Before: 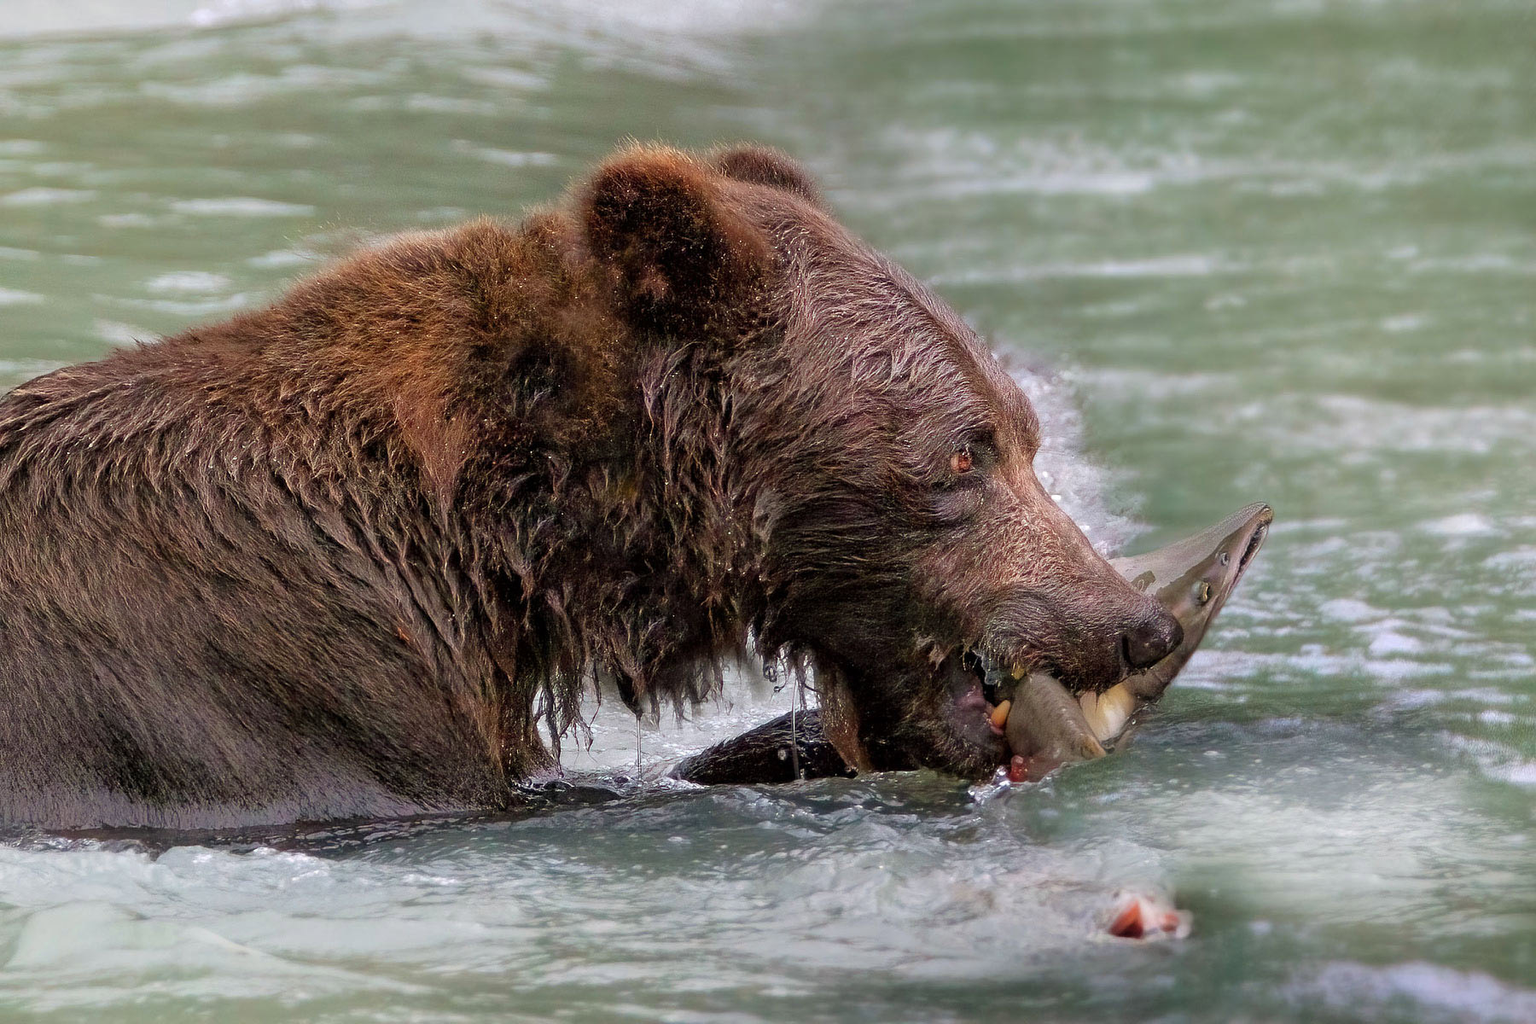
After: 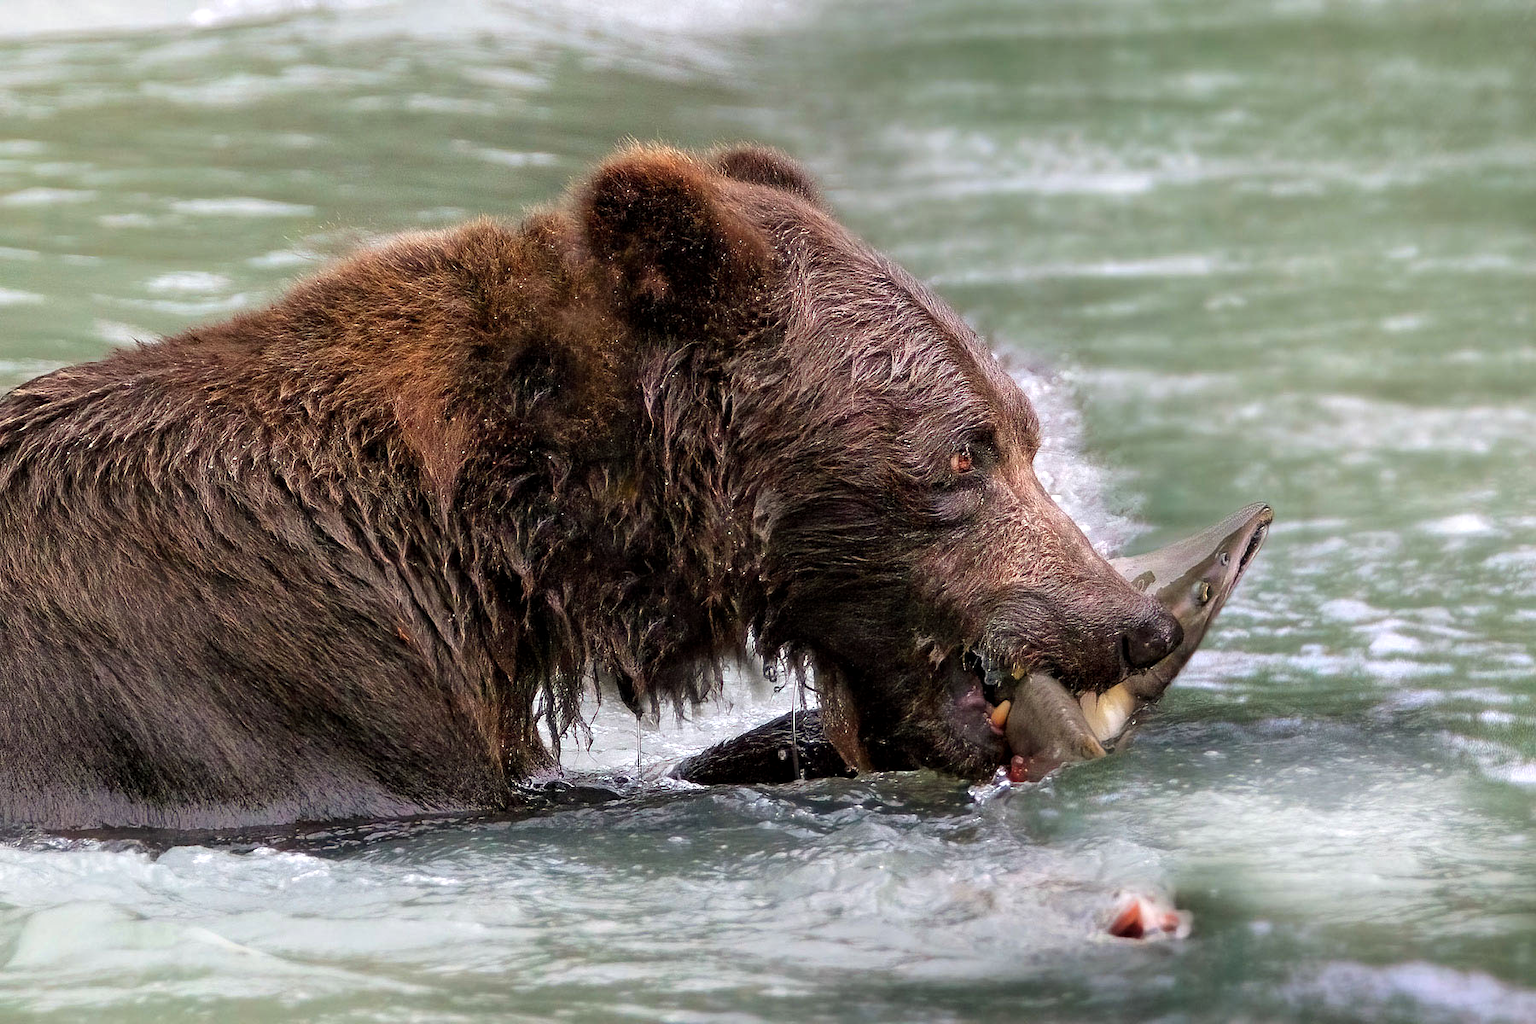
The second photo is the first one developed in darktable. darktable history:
contrast equalizer: y [[0.439, 0.44, 0.442, 0.457, 0.493, 0.498], [0.5 ×6], [0.5 ×6], [0 ×6], [0 ×6]], mix -0.182
tone equalizer: -8 EV -0.403 EV, -7 EV -0.387 EV, -6 EV -0.305 EV, -5 EV -0.22 EV, -3 EV 0.206 EV, -2 EV 0.314 EV, -1 EV 0.404 EV, +0 EV 0.388 EV, edges refinement/feathering 500, mask exposure compensation -1.57 EV, preserve details no
